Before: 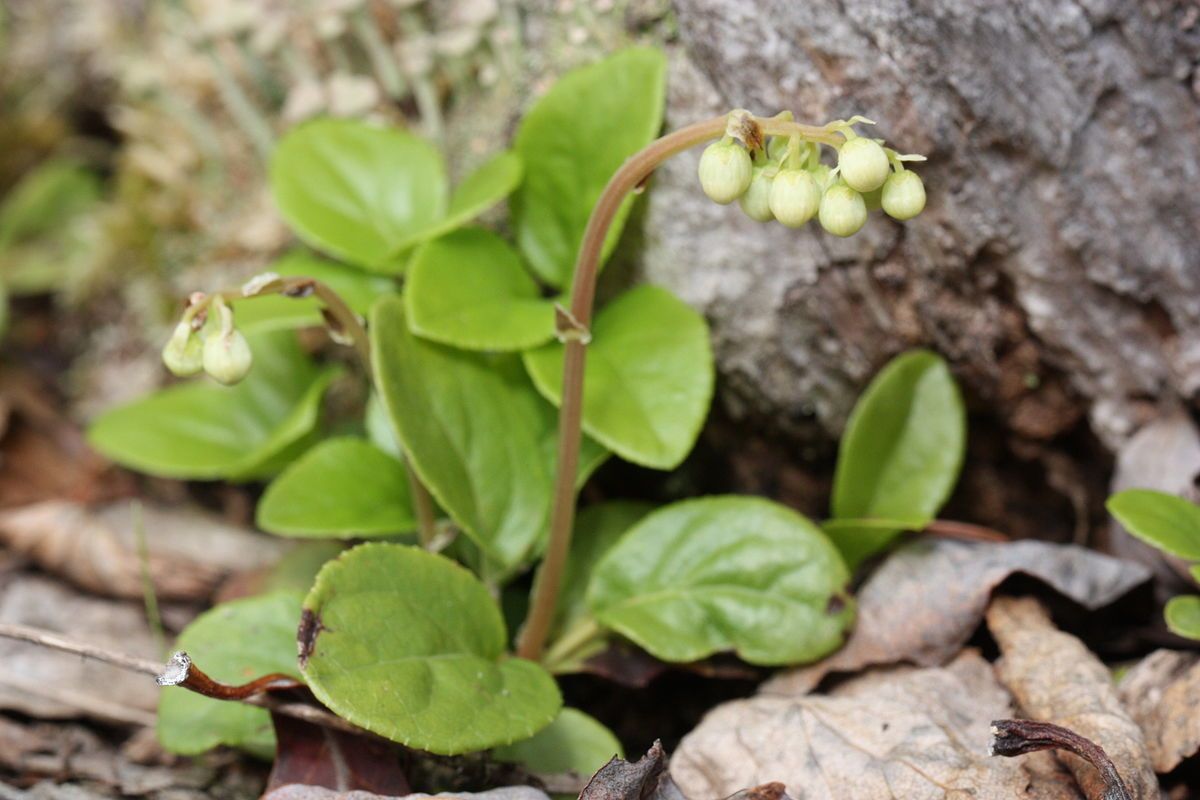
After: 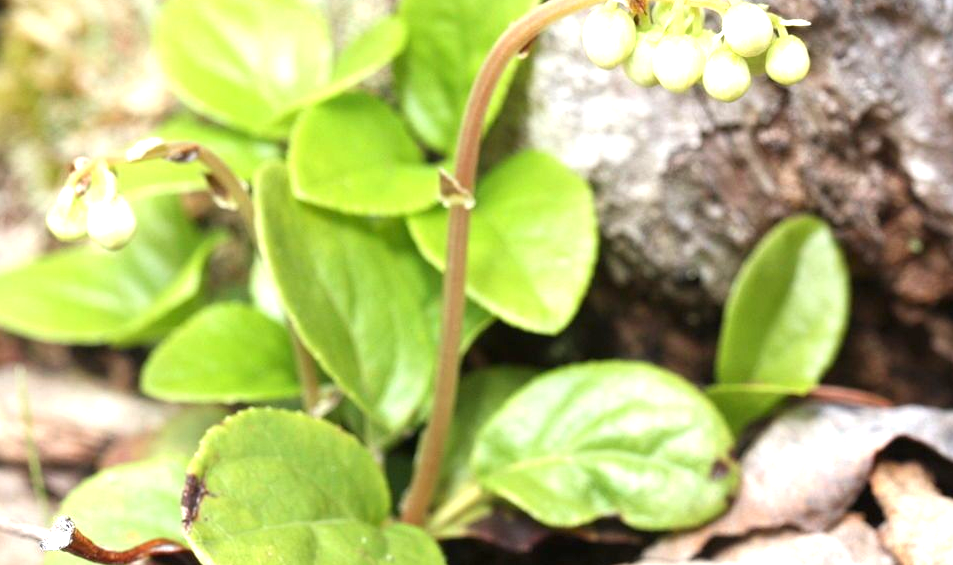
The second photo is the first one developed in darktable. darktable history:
exposure: black level correction 0, exposure 1.2 EV, compensate highlight preservation false
crop: left 9.712%, top 16.928%, right 10.845%, bottom 12.332%
